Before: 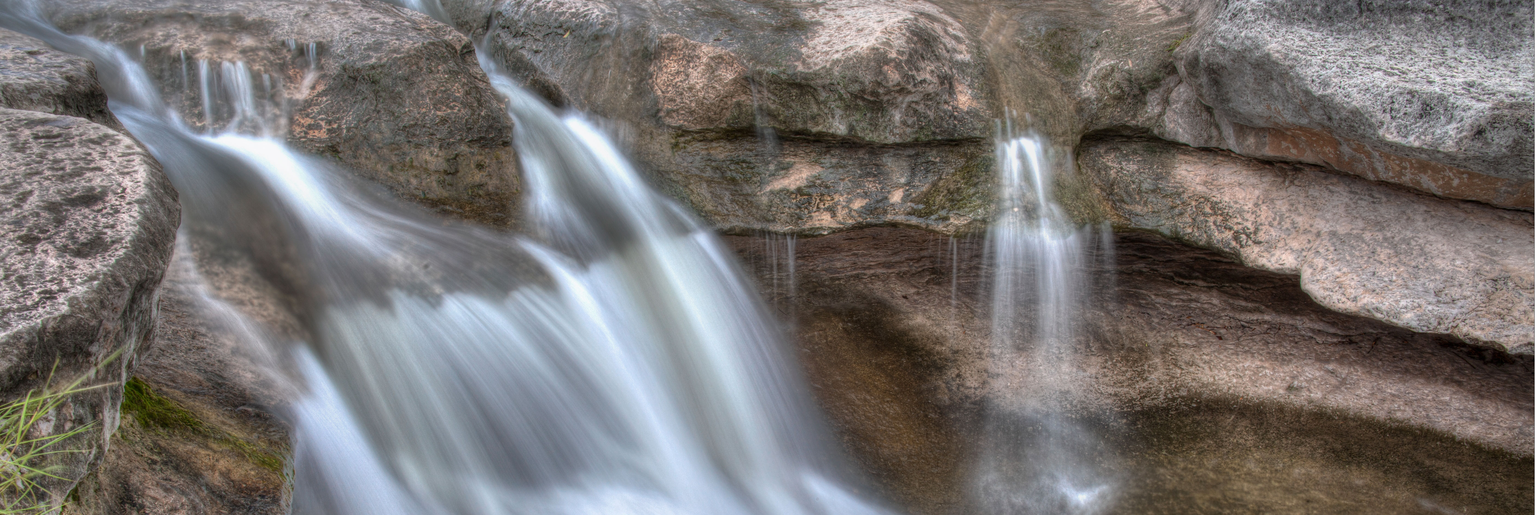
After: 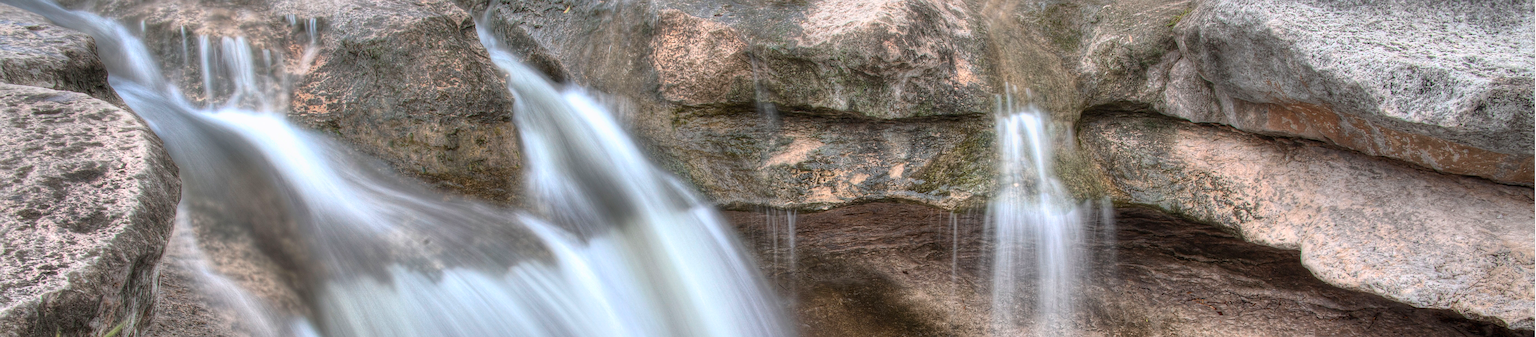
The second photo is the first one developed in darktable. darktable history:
contrast brightness saturation: contrast 0.2, brightness 0.16, saturation 0.22
crop and rotate: top 4.848%, bottom 29.503%
sharpen: on, module defaults
